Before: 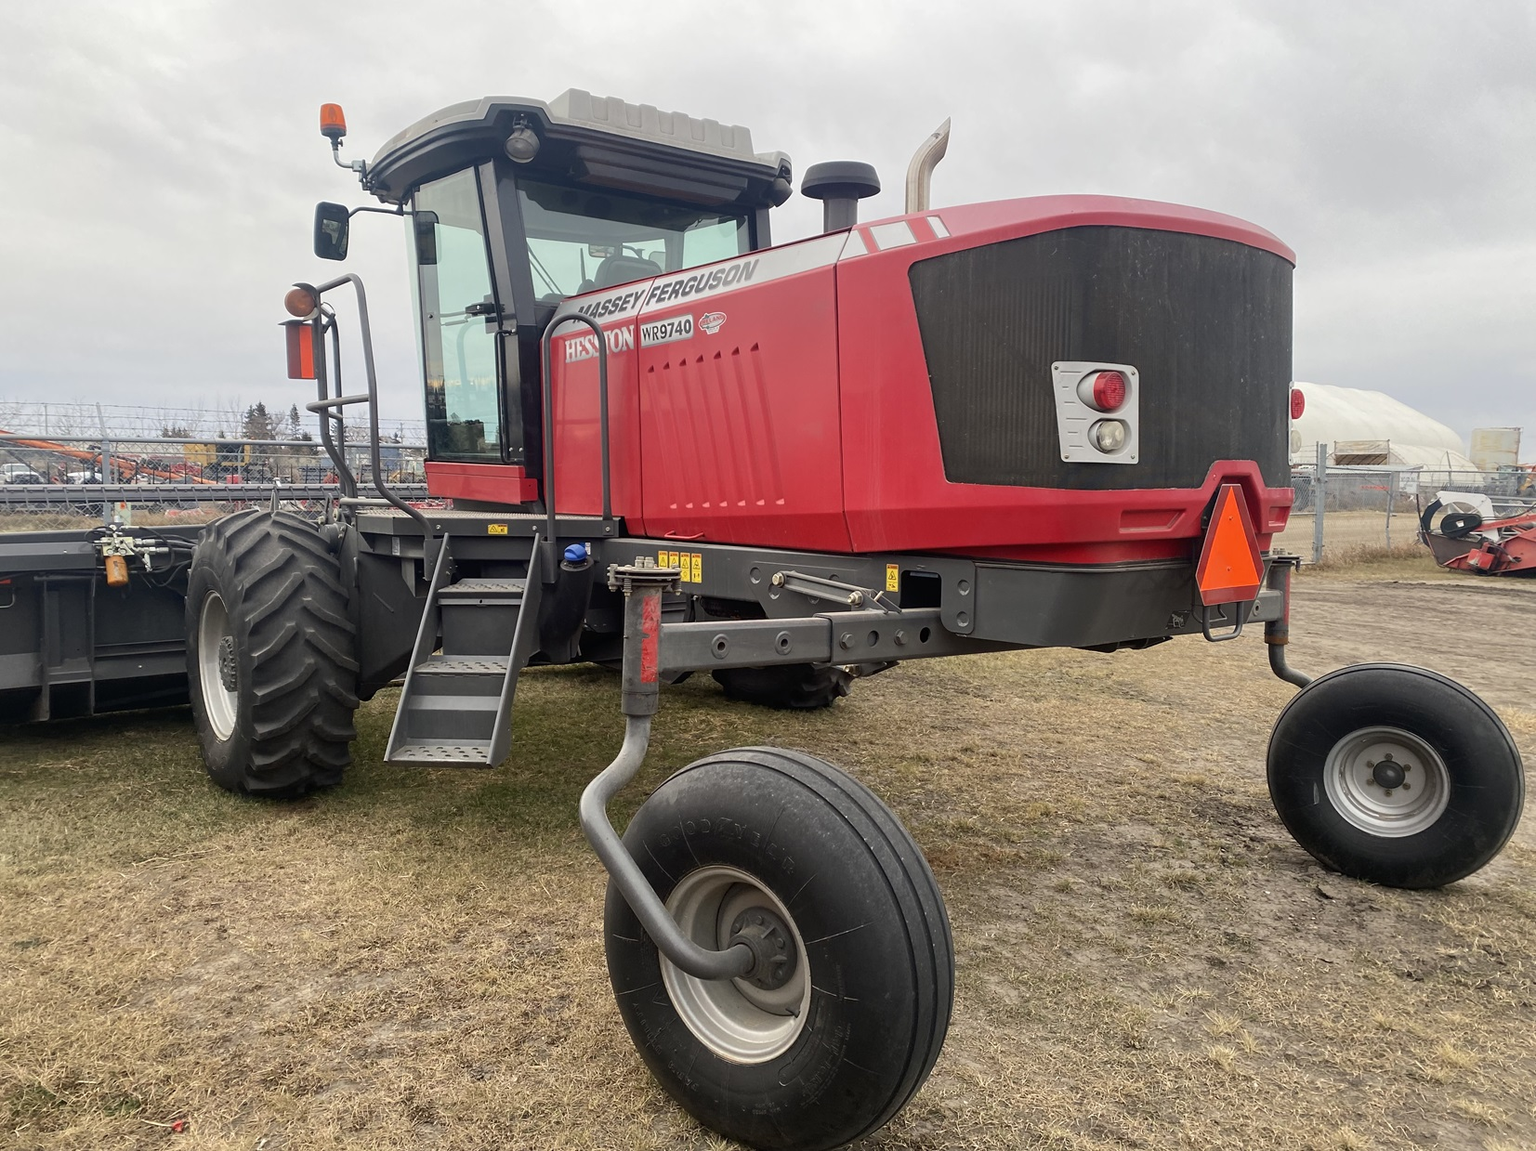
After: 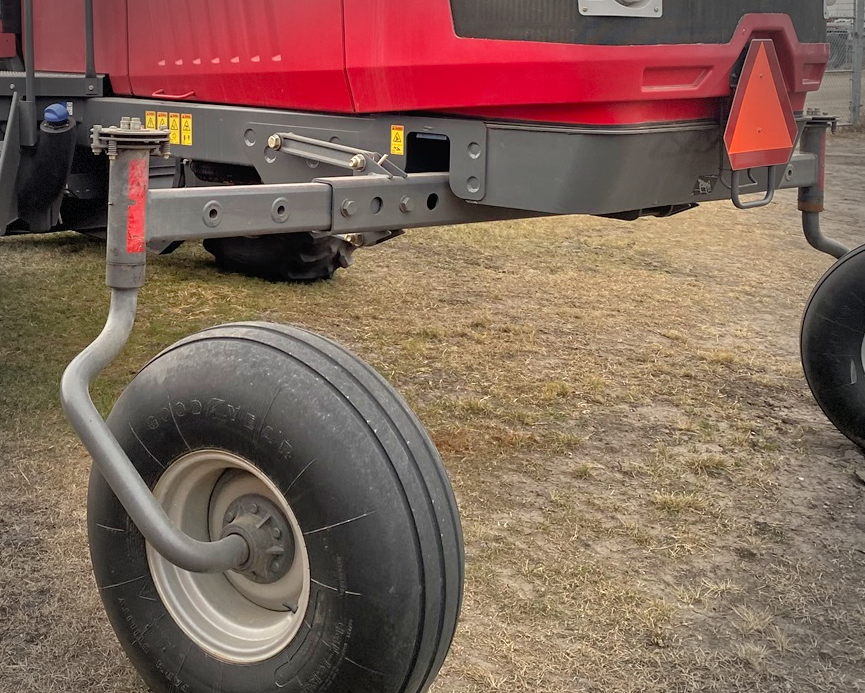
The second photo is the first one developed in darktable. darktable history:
exposure: exposure -0.04 EV, compensate exposure bias true, compensate highlight preservation false
tone equalizer: -7 EV 0.143 EV, -6 EV 0.615 EV, -5 EV 1.15 EV, -4 EV 1.32 EV, -3 EV 1.16 EV, -2 EV 0.6 EV, -1 EV 0.15 EV
vignetting: fall-off start 67.08%, width/height ratio 1.017, dithering 8-bit output
crop: left 34.068%, top 38.93%, right 13.543%, bottom 5.116%
